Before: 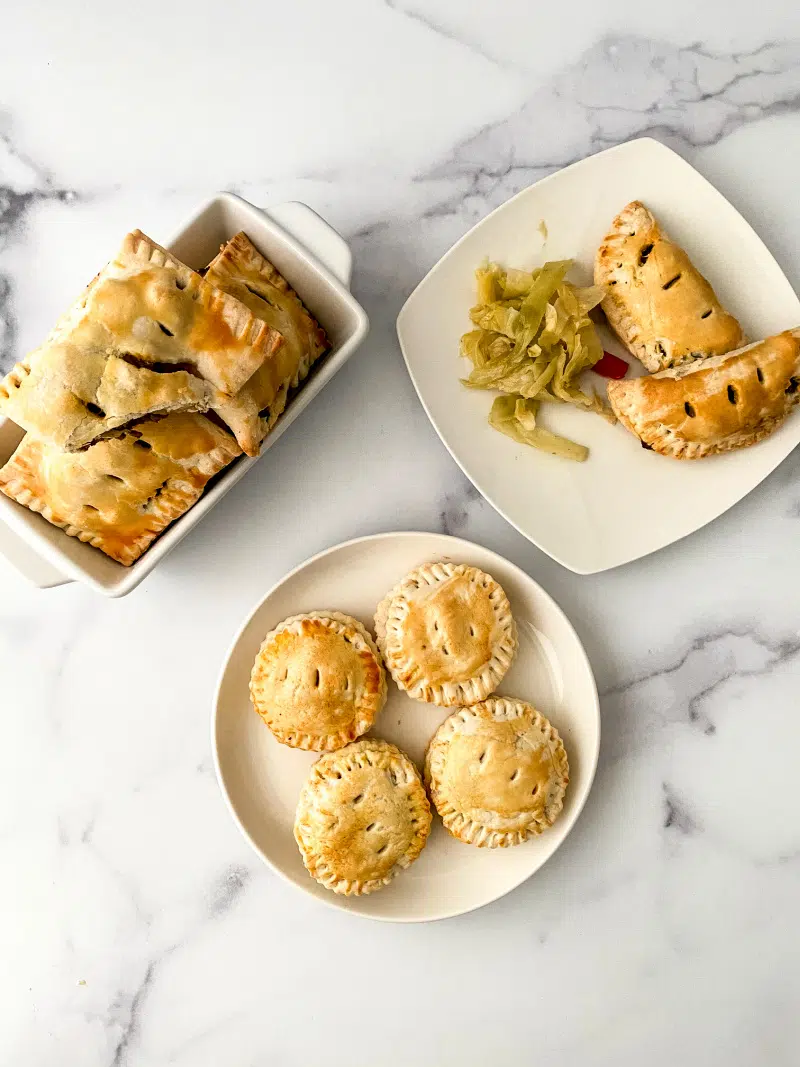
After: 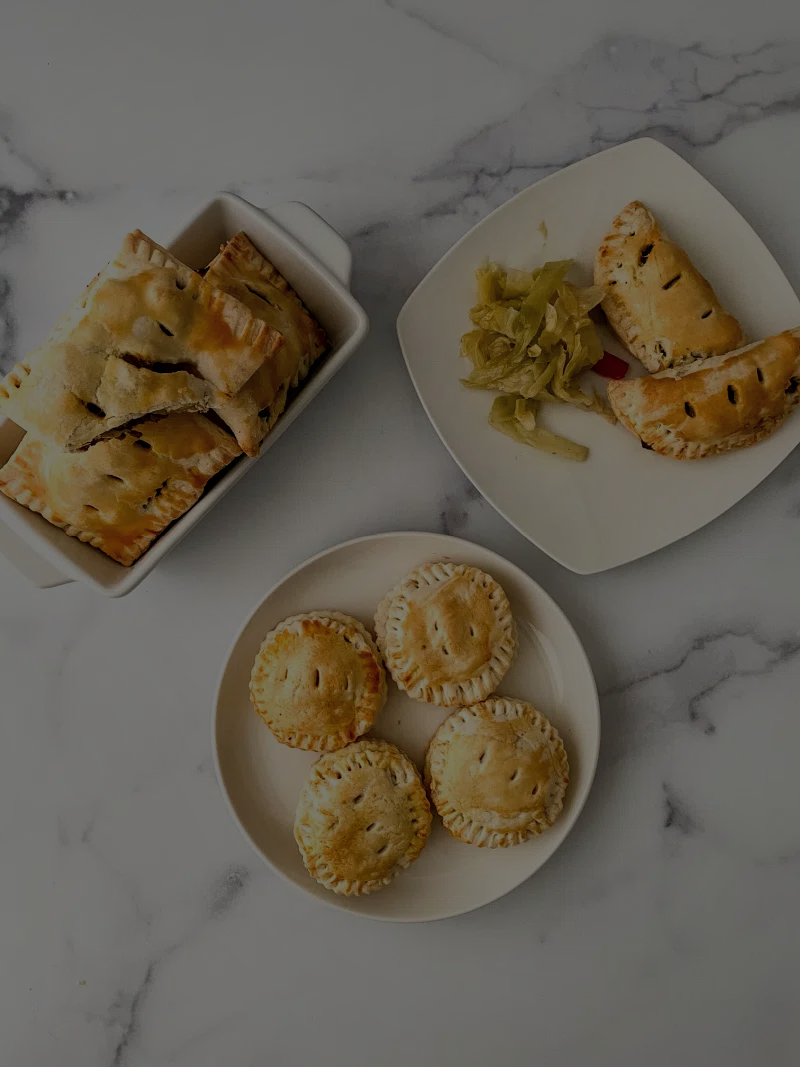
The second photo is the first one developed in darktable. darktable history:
exposure: exposure -2.446 EV, compensate highlight preservation false
shadows and highlights: highlights -60
